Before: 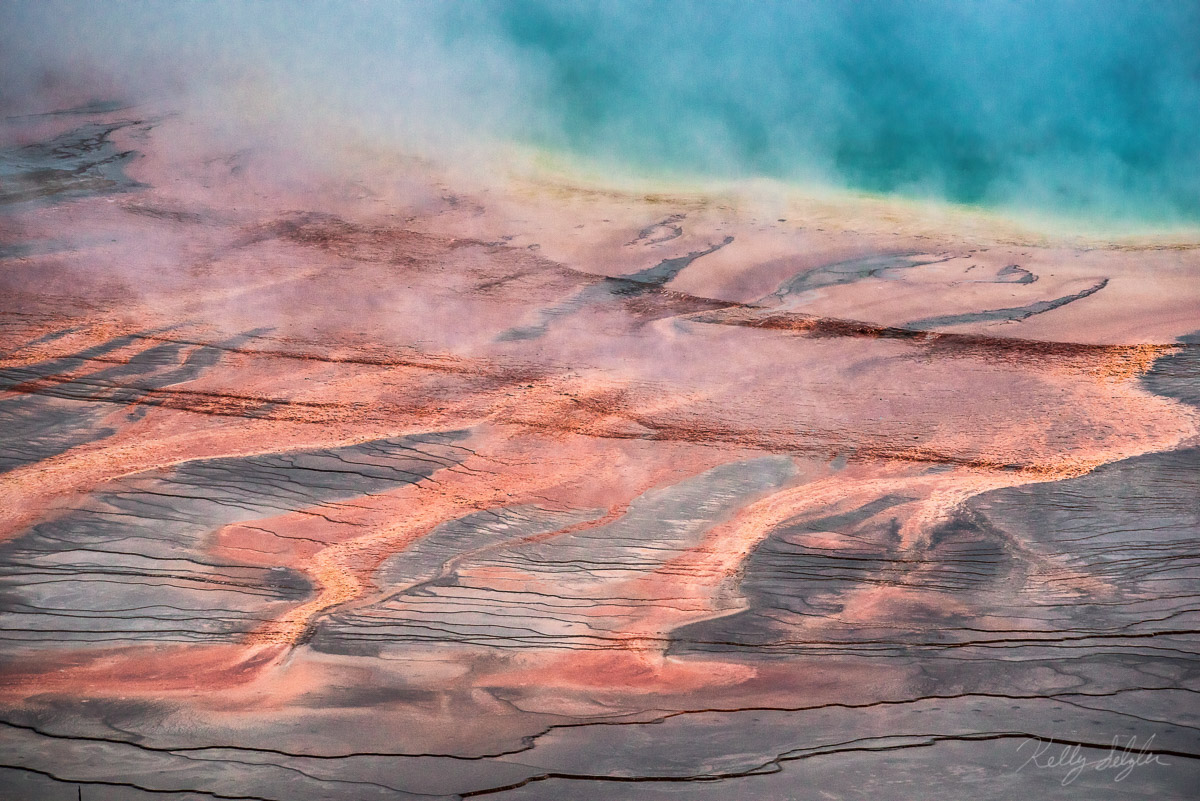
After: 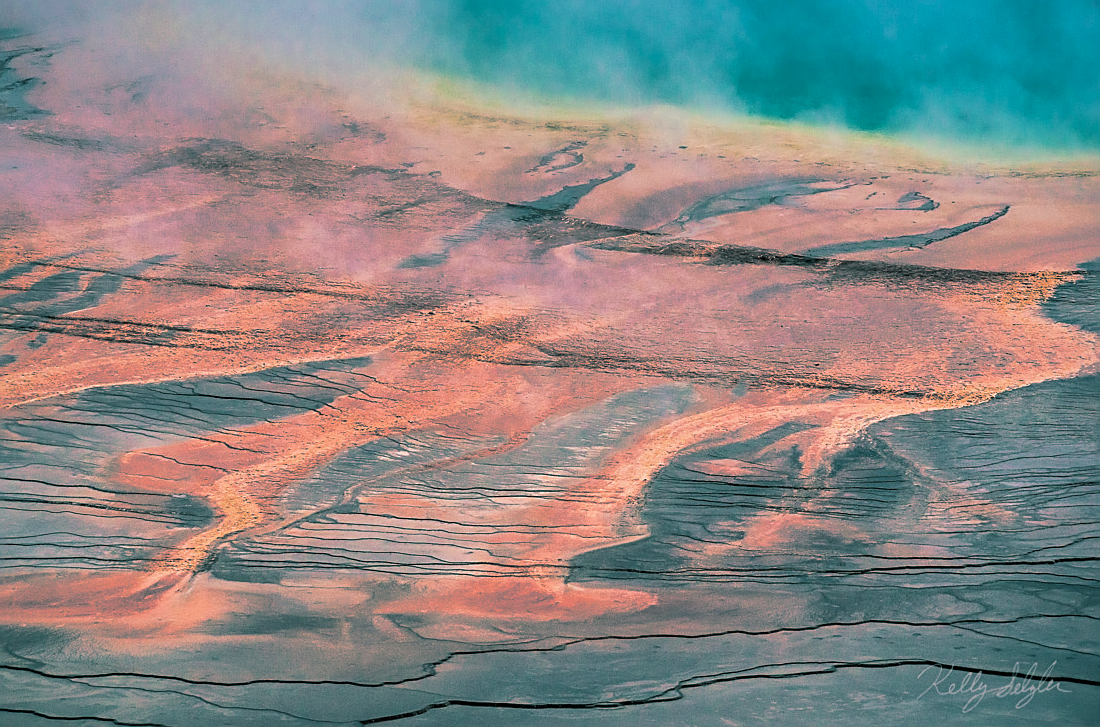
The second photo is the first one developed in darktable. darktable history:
crop and rotate: left 8.262%, top 9.226%
velvia: on, module defaults
split-toning: shadows › hue 186.43°, highlights › hue 49.29°, compress 30.29%
shadows and highlights: shadows 40, highlights -60
sharpen: on, module defaults
